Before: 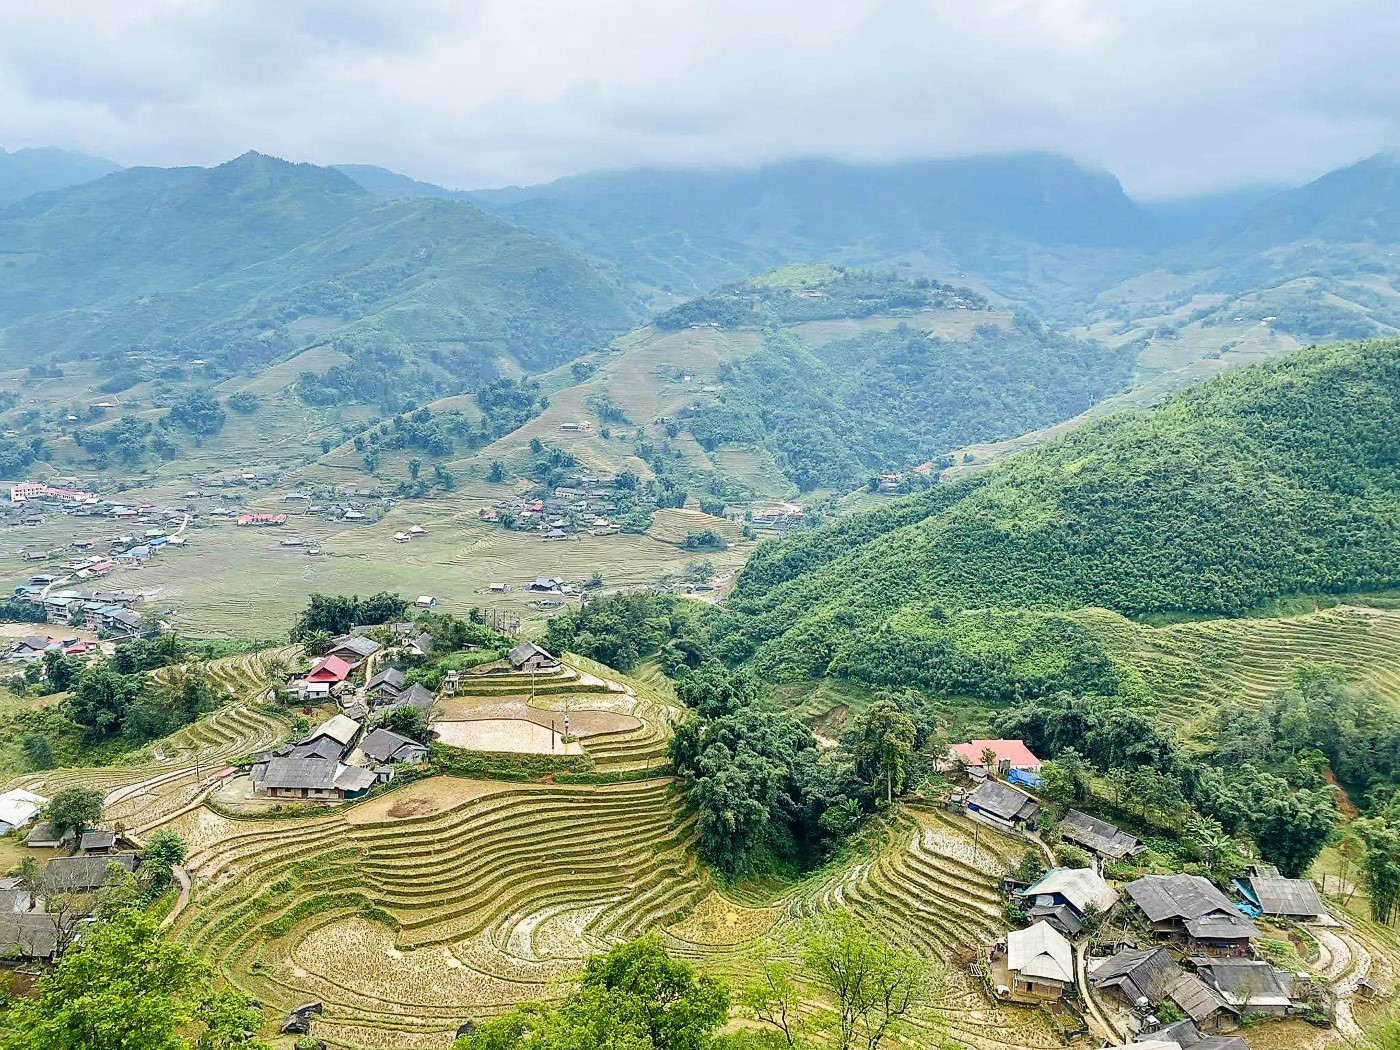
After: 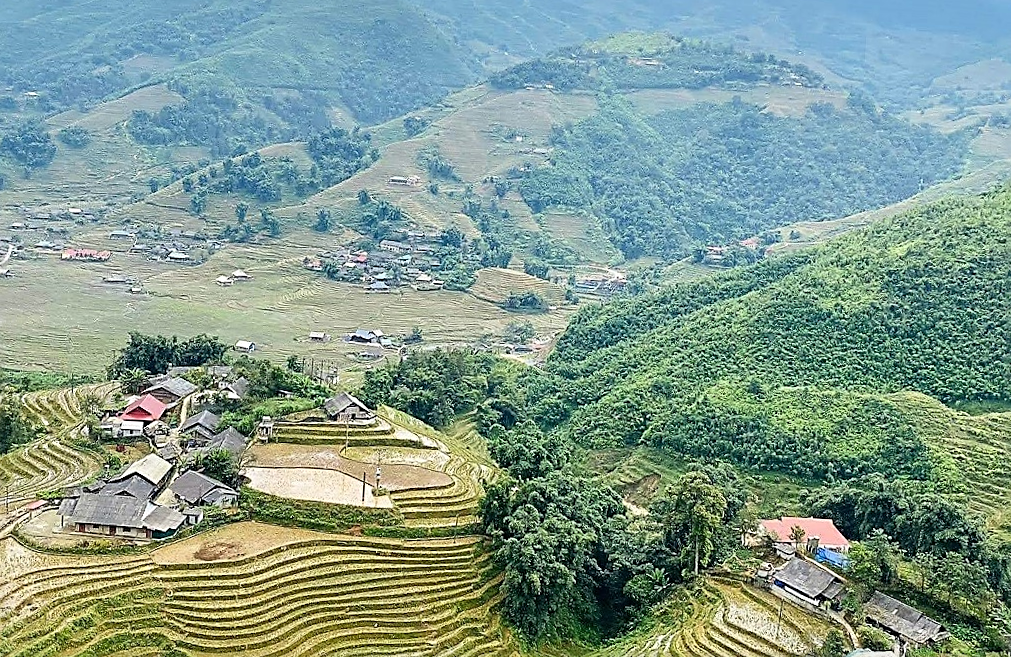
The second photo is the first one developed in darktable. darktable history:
sharpen: on, module defaults
crop and rotate: angle -3.37°, left 9.79%, top 20.73%, right 12.42%, bottom 11.82%
